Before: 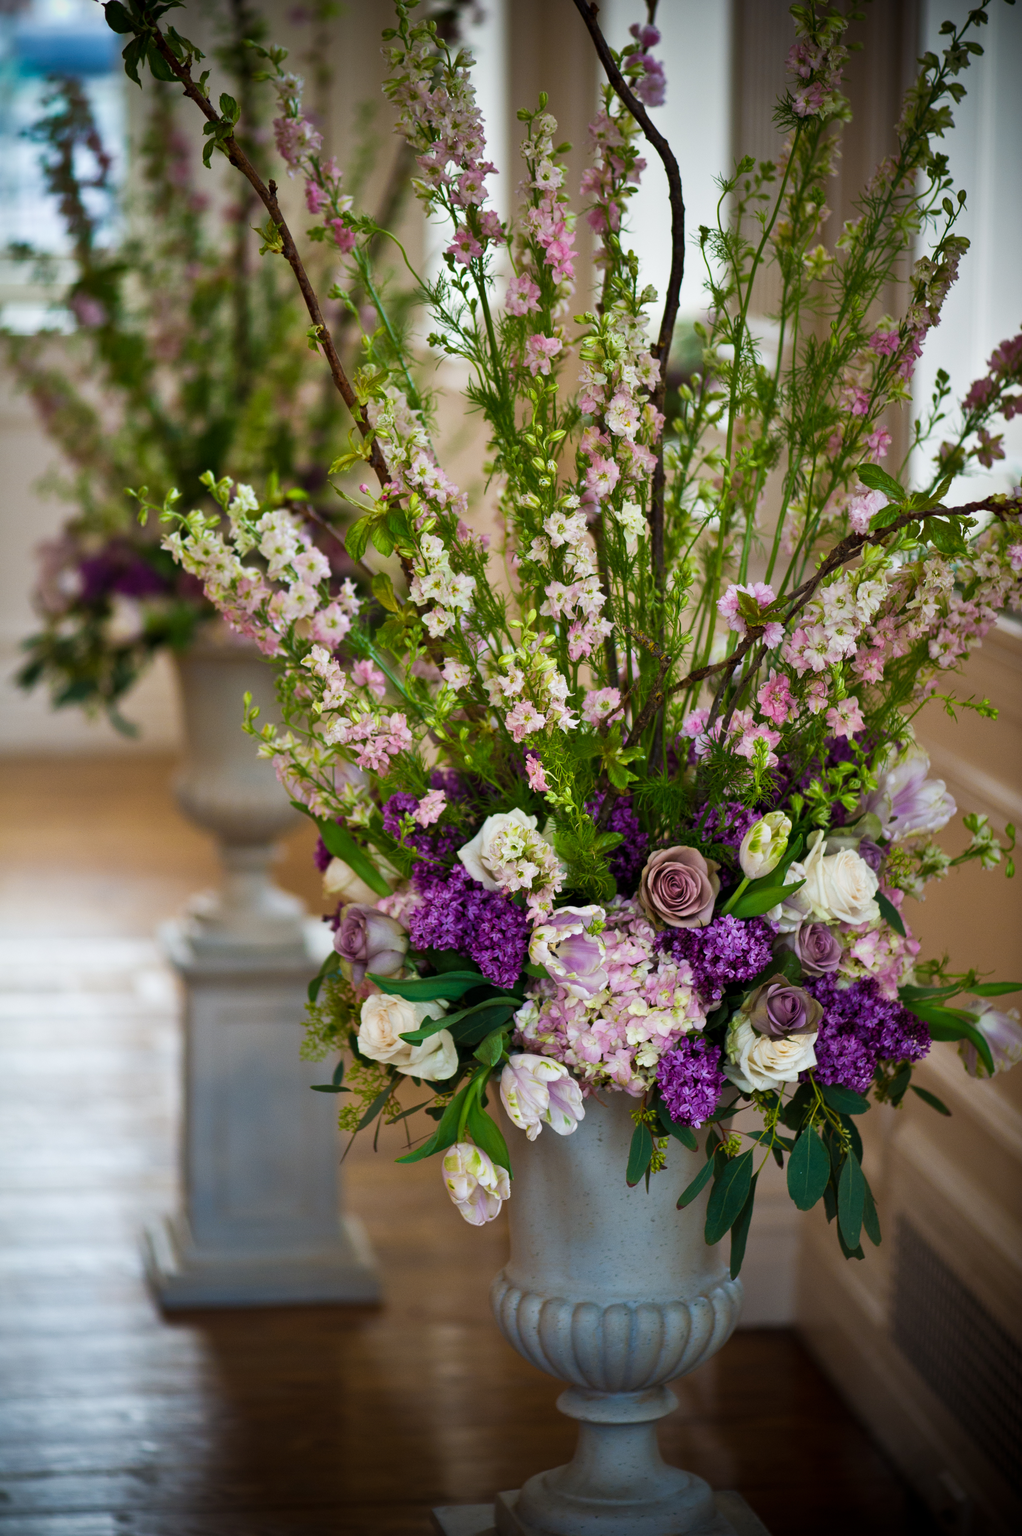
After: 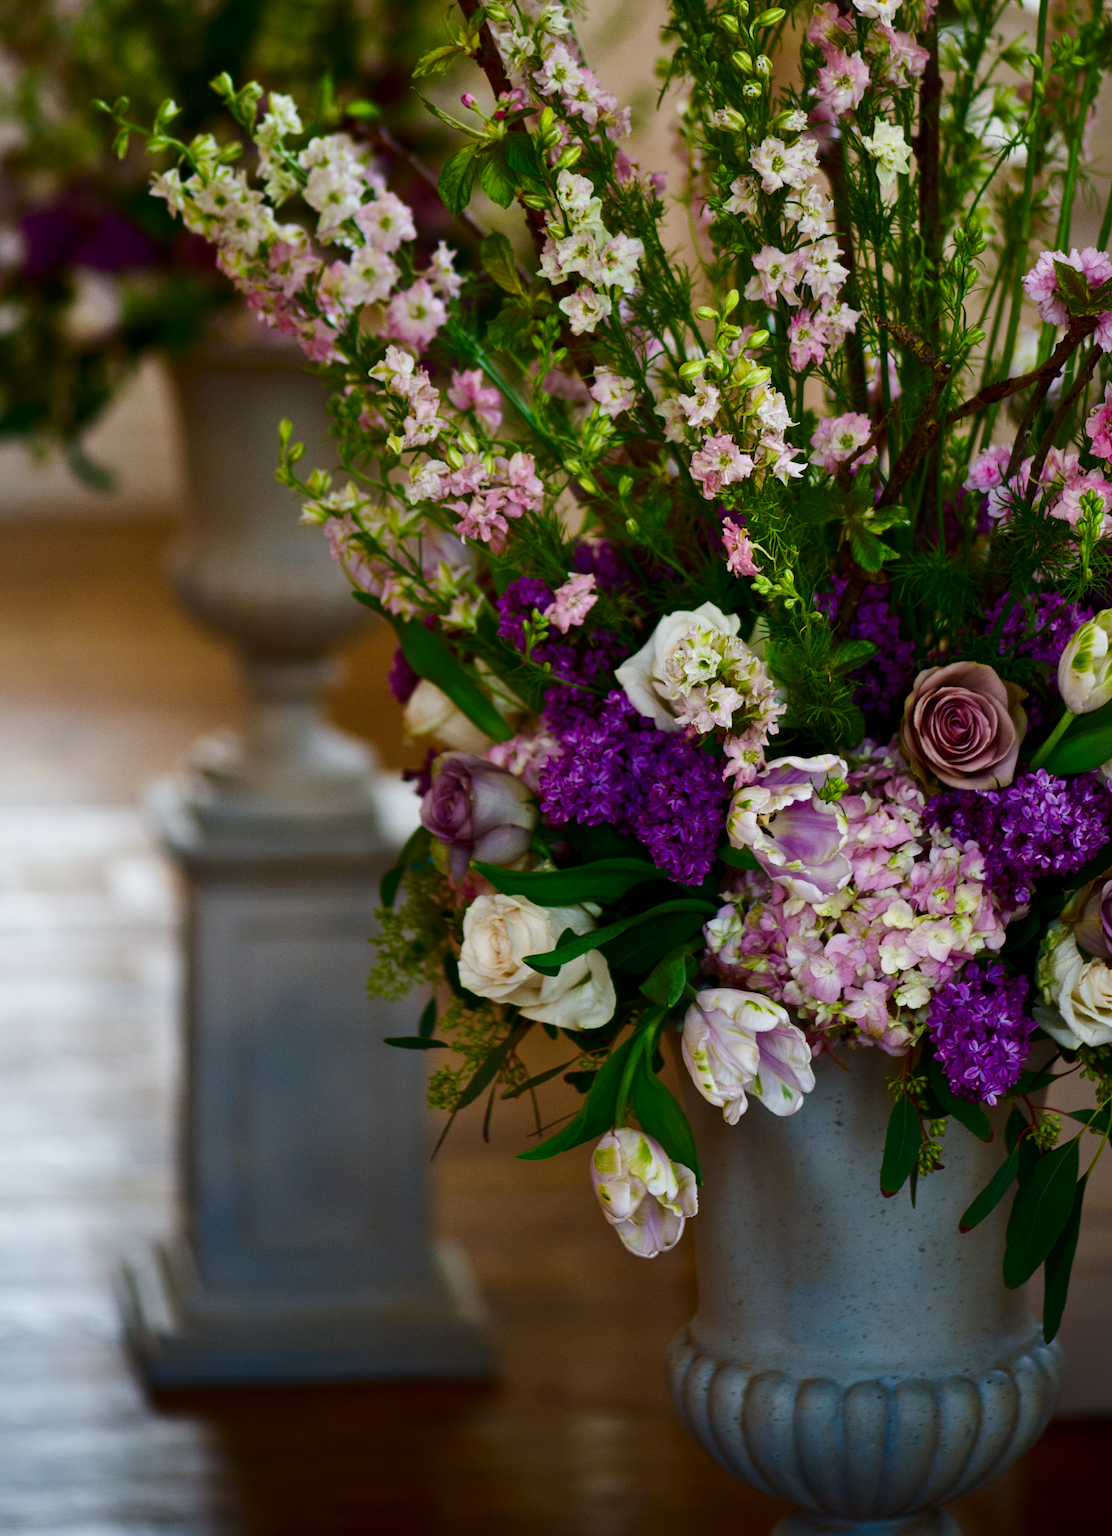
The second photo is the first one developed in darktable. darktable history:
crop: left 6.488%, top 27.668%, right 24.183%, bottom 8.656%
contrast brightness saturation: contrast 0.1, brightness -0.26, saturation 0.14
